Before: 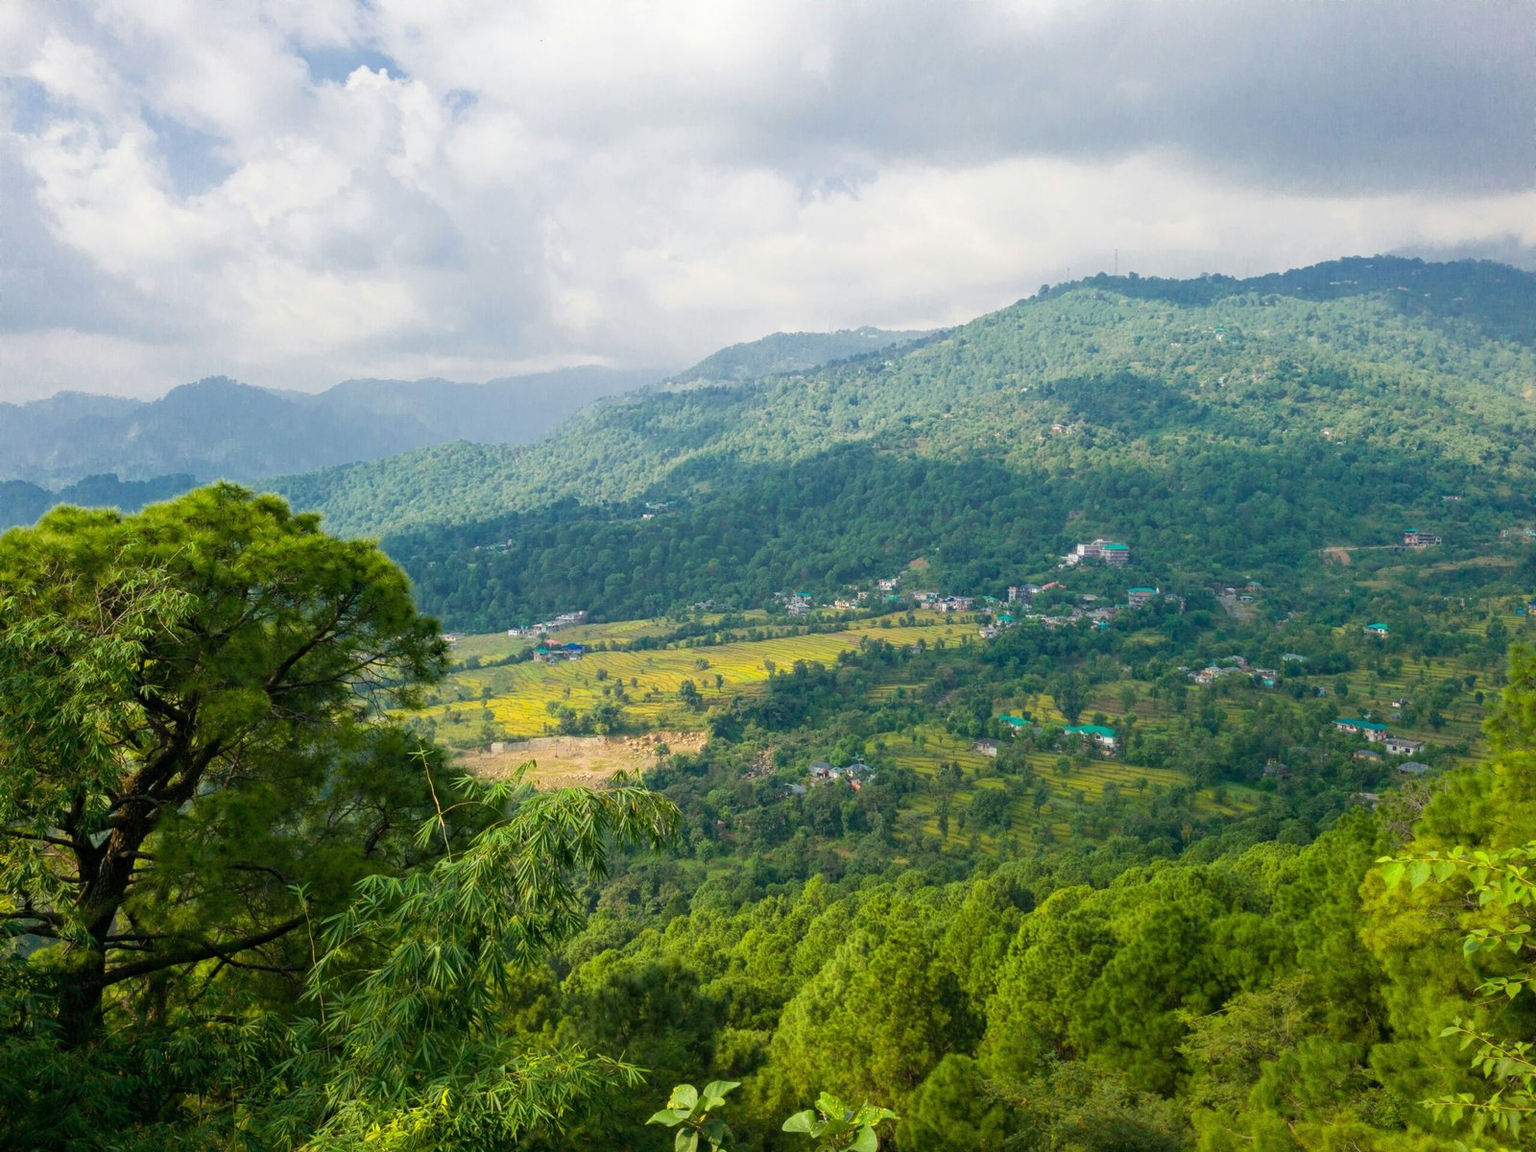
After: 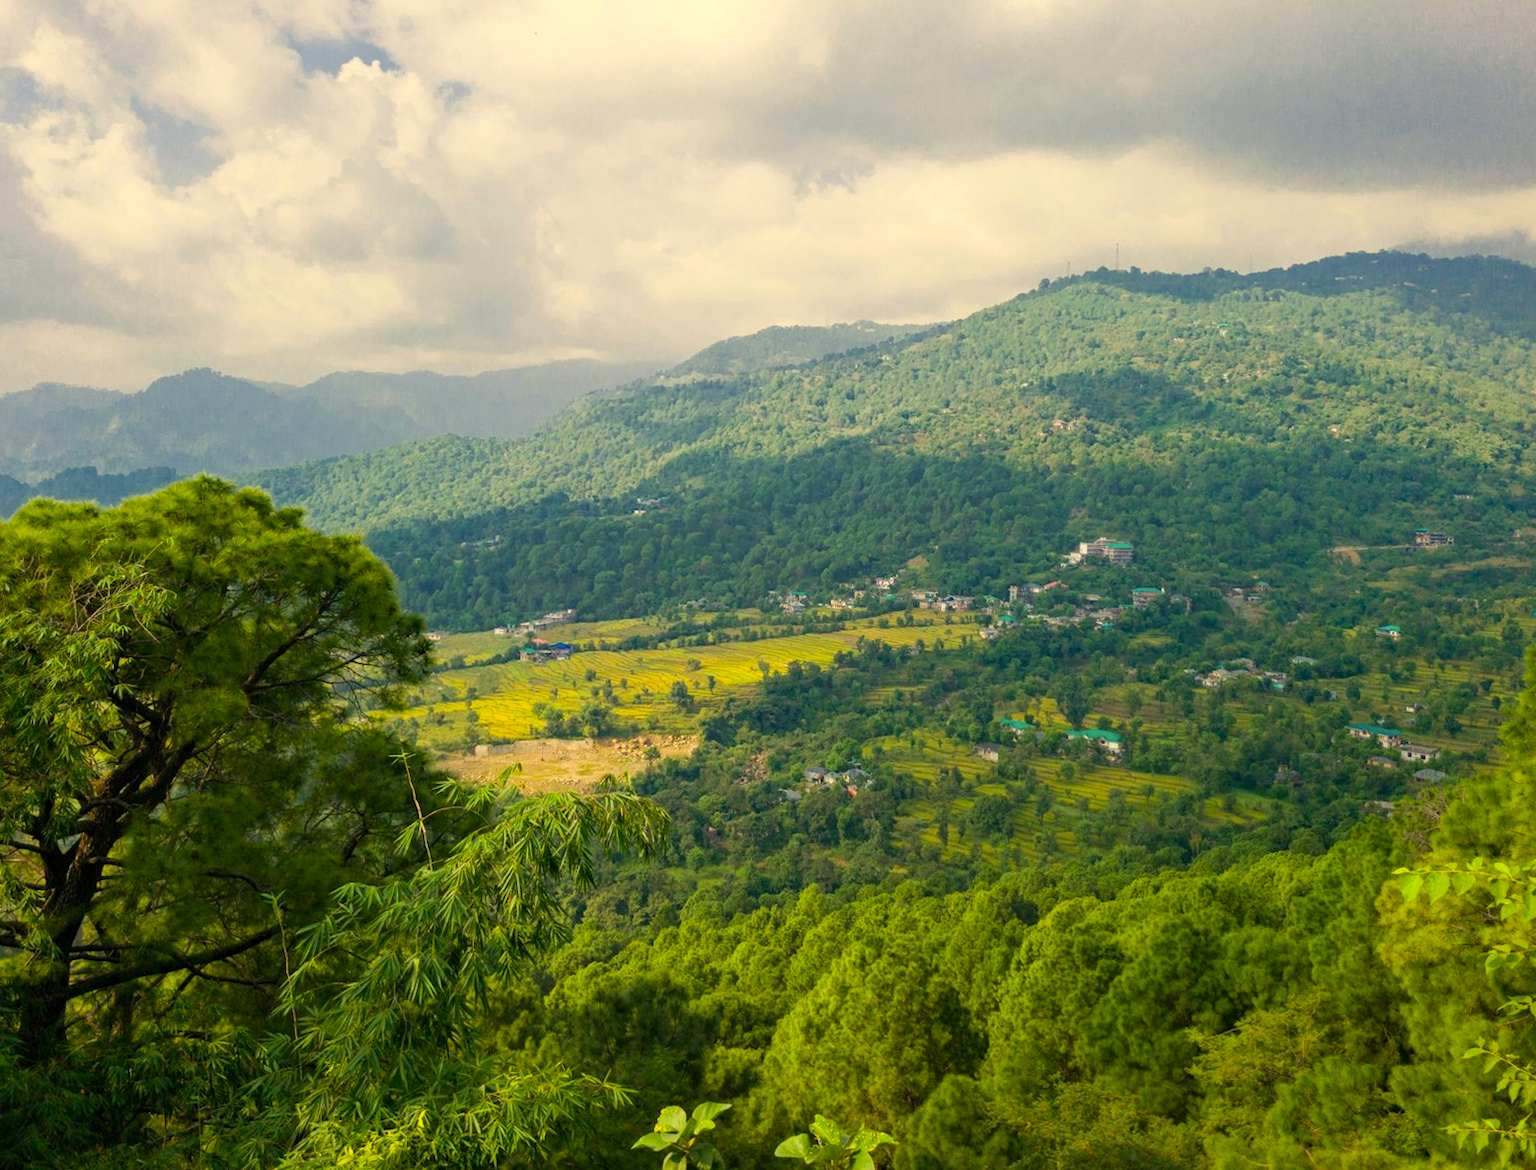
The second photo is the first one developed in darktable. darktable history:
color correction: highlights a* 2.72, highlights b* 22.8
crop and rotate: left 0.614%, top 0.179%, bottom 0.309%
rotate and perspective: rotation 0.226°, lens shift (vertical) -0.042, crop left 0.023, crop right 0.982, crop top 0.006, crop bottom 0.994
haze removal: compatibility mode true, adaptive false
